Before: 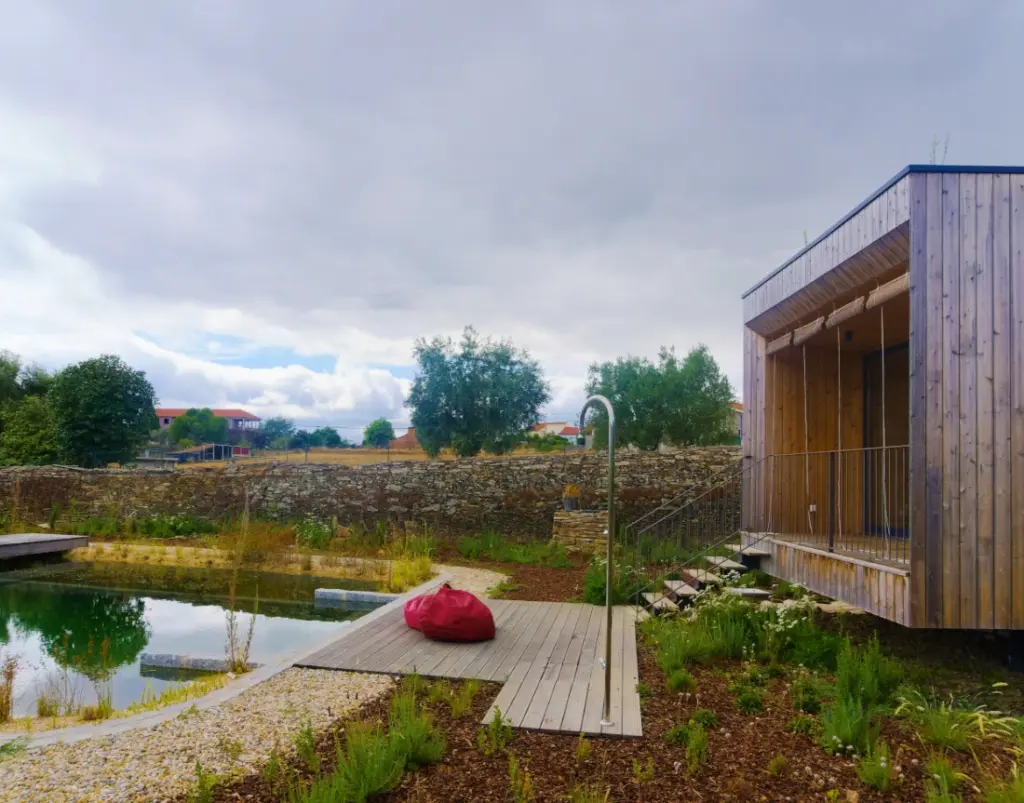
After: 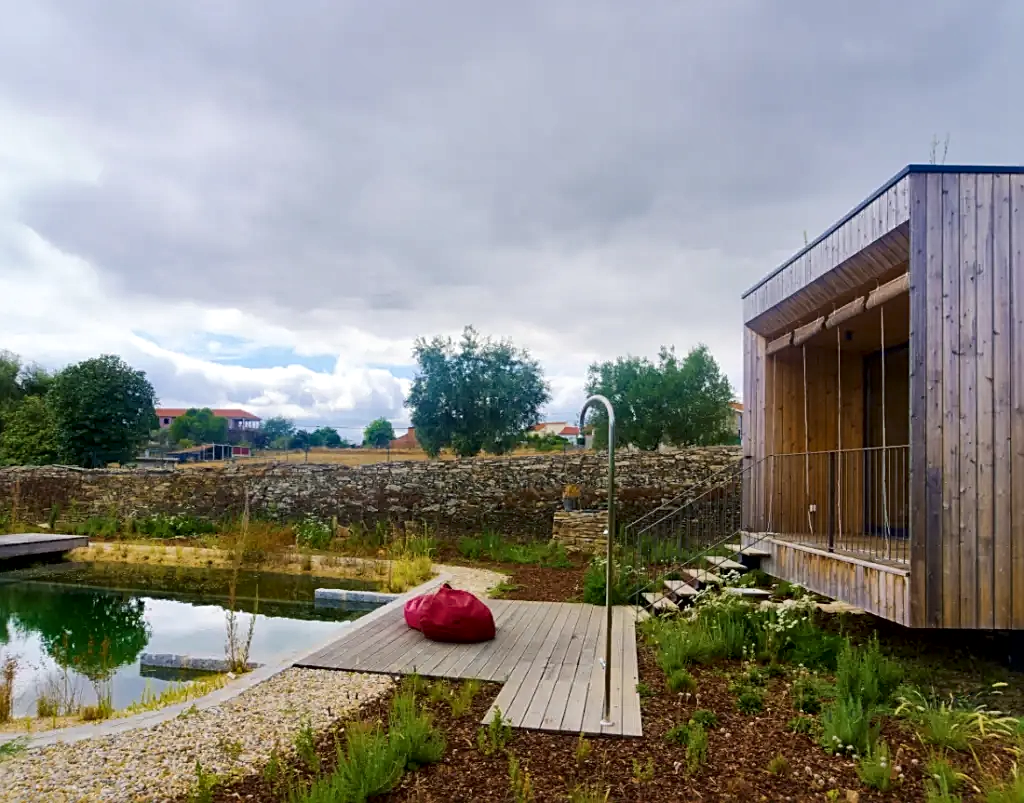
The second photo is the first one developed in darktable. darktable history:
sharpen: on, module defaults
local contrast: mode bilateral grid, contrast 25, coarseness 60, detail 151%, midtone range 0.2
